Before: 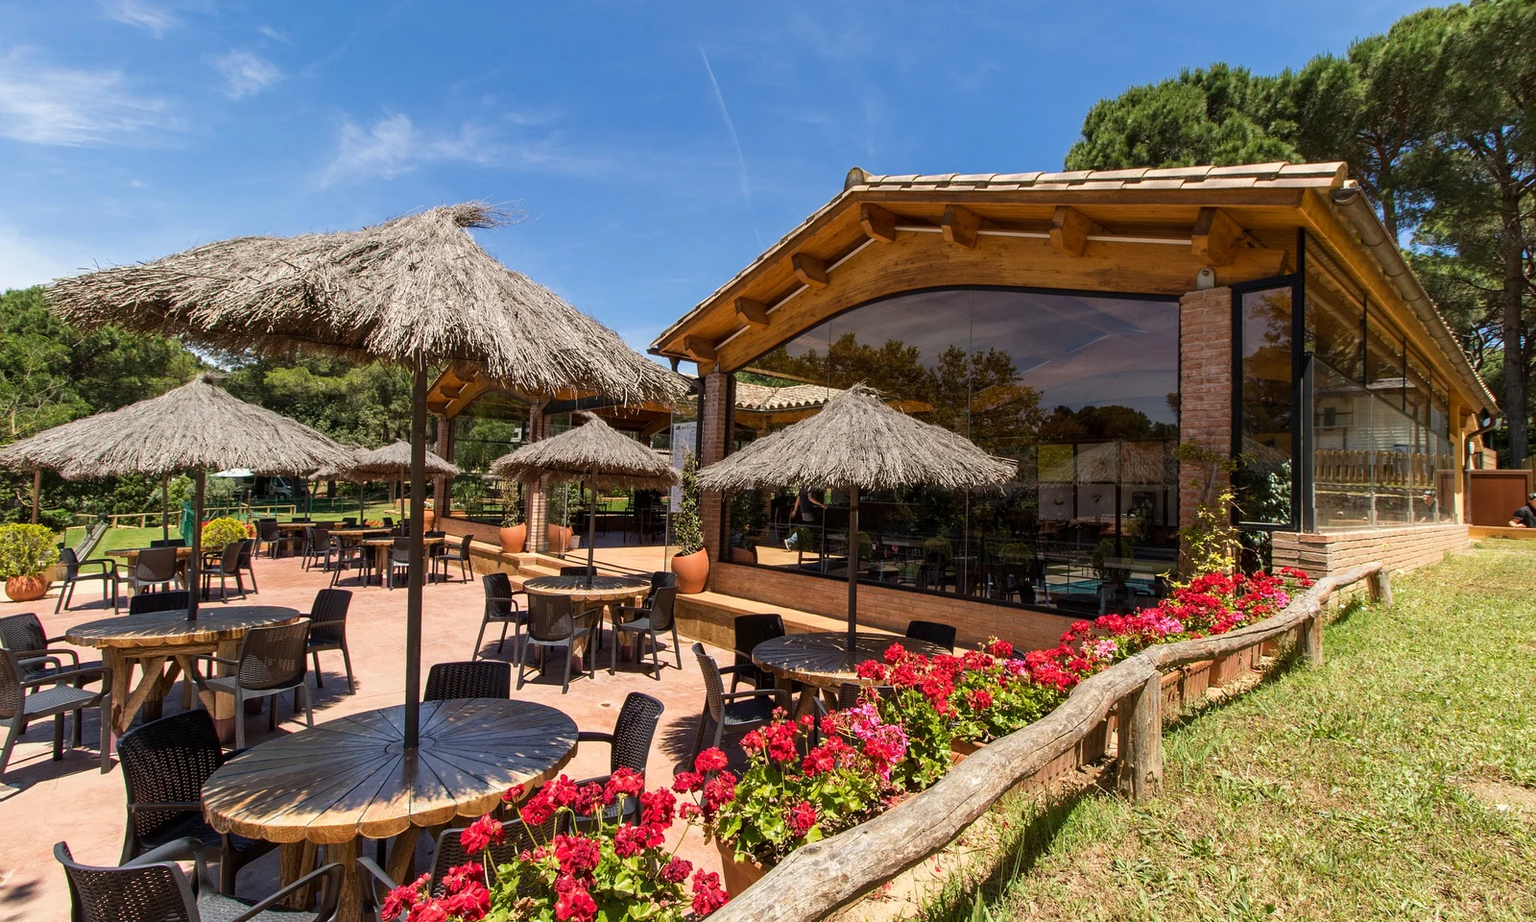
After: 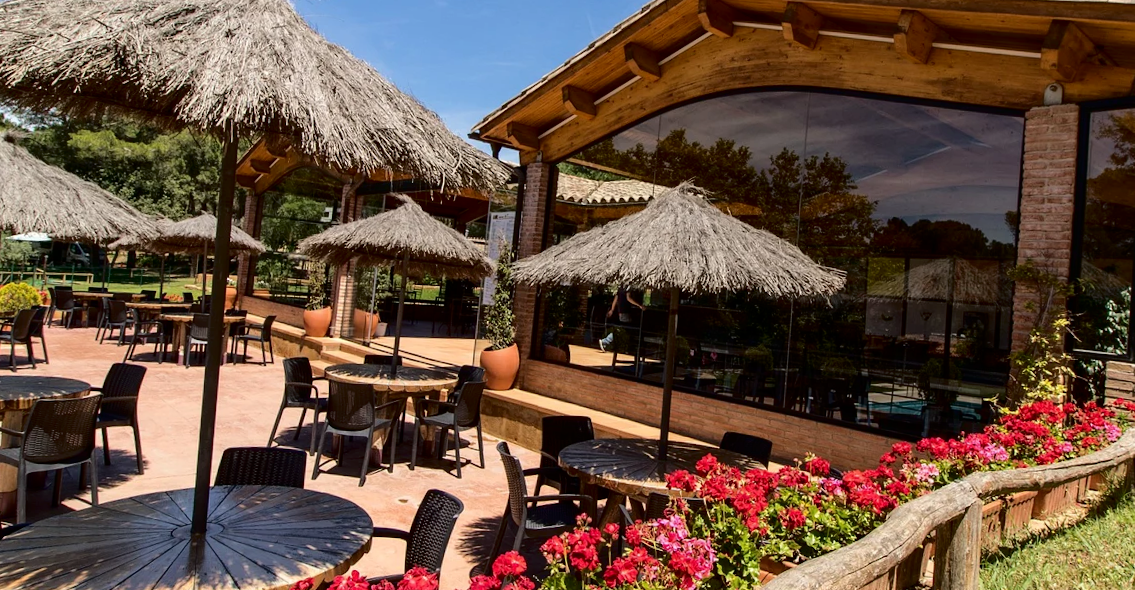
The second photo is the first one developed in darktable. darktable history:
fill light: exposure -2 EV, width 8.6
tone equalizer: on, module defaults
crop and rotate: angle -3.37°, left 9.79%, top 20.73%, right 12.42%, bottom 11.82%
